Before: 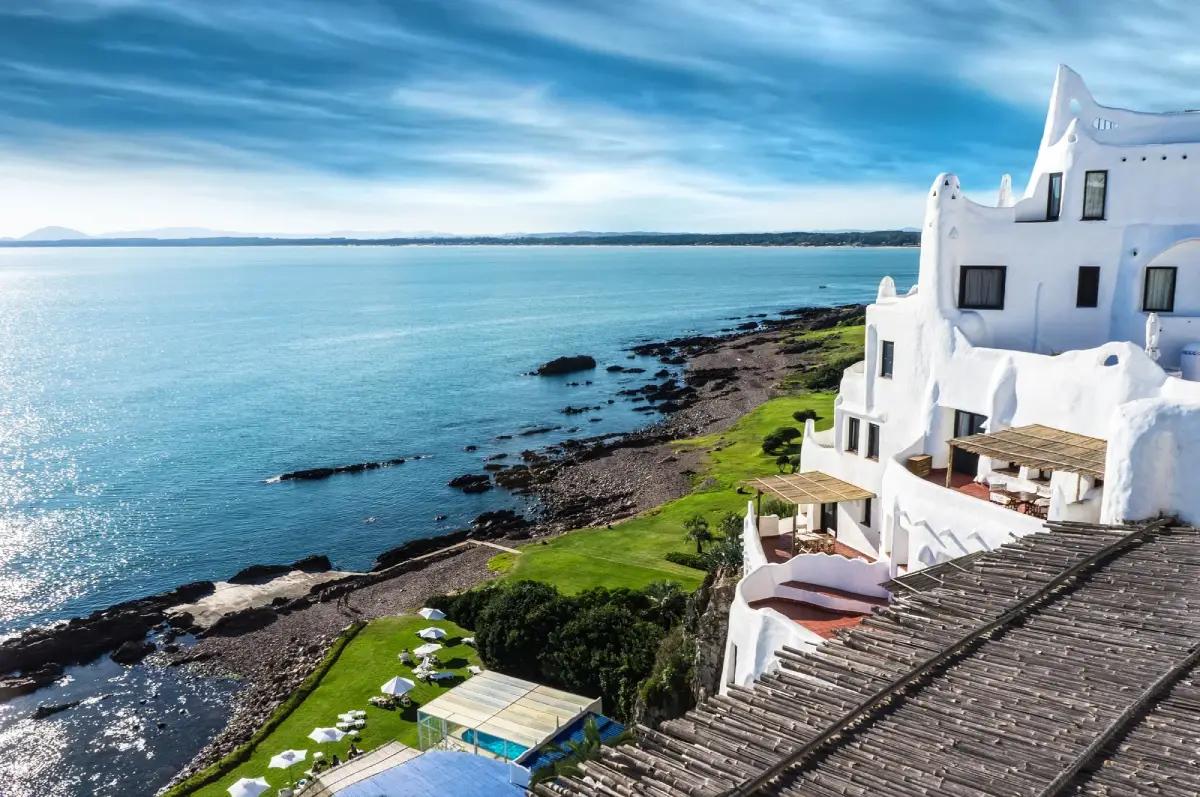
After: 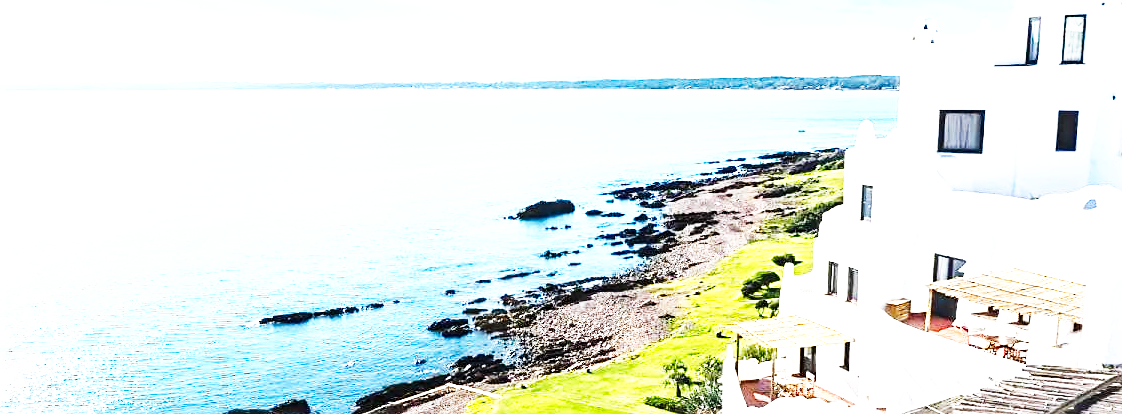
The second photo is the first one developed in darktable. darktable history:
crop: left 1.786%, top 19.673%, right 4.636%, bottom 28.315%
sharpen: on, module defaults
exposure: black level correction 0, exposure 1.472 EV, compensate highlight preservation false
base curve: curves: ch0 [(0, 0) (0.007, 0.004) (0.027, 0.03) (0.046, 0.07) (0.207, 0.54) (0.442, 0.872) (0.673, 0.972) (1, 1)], preserve colors none
